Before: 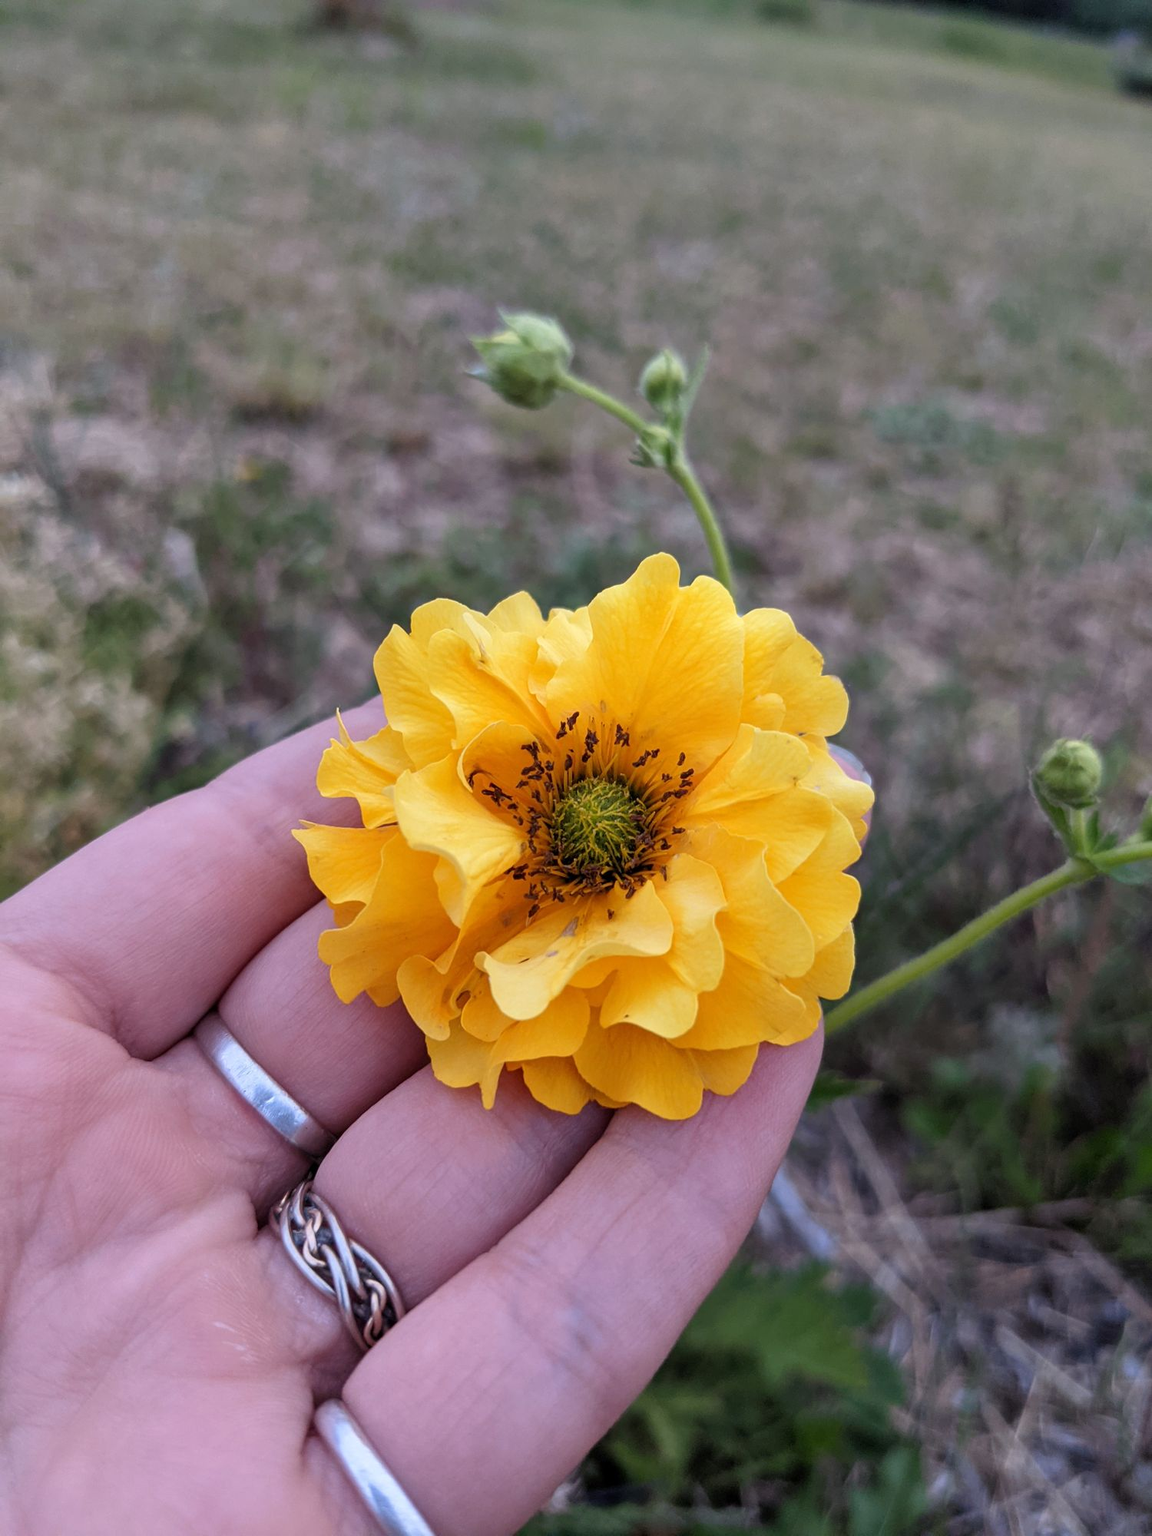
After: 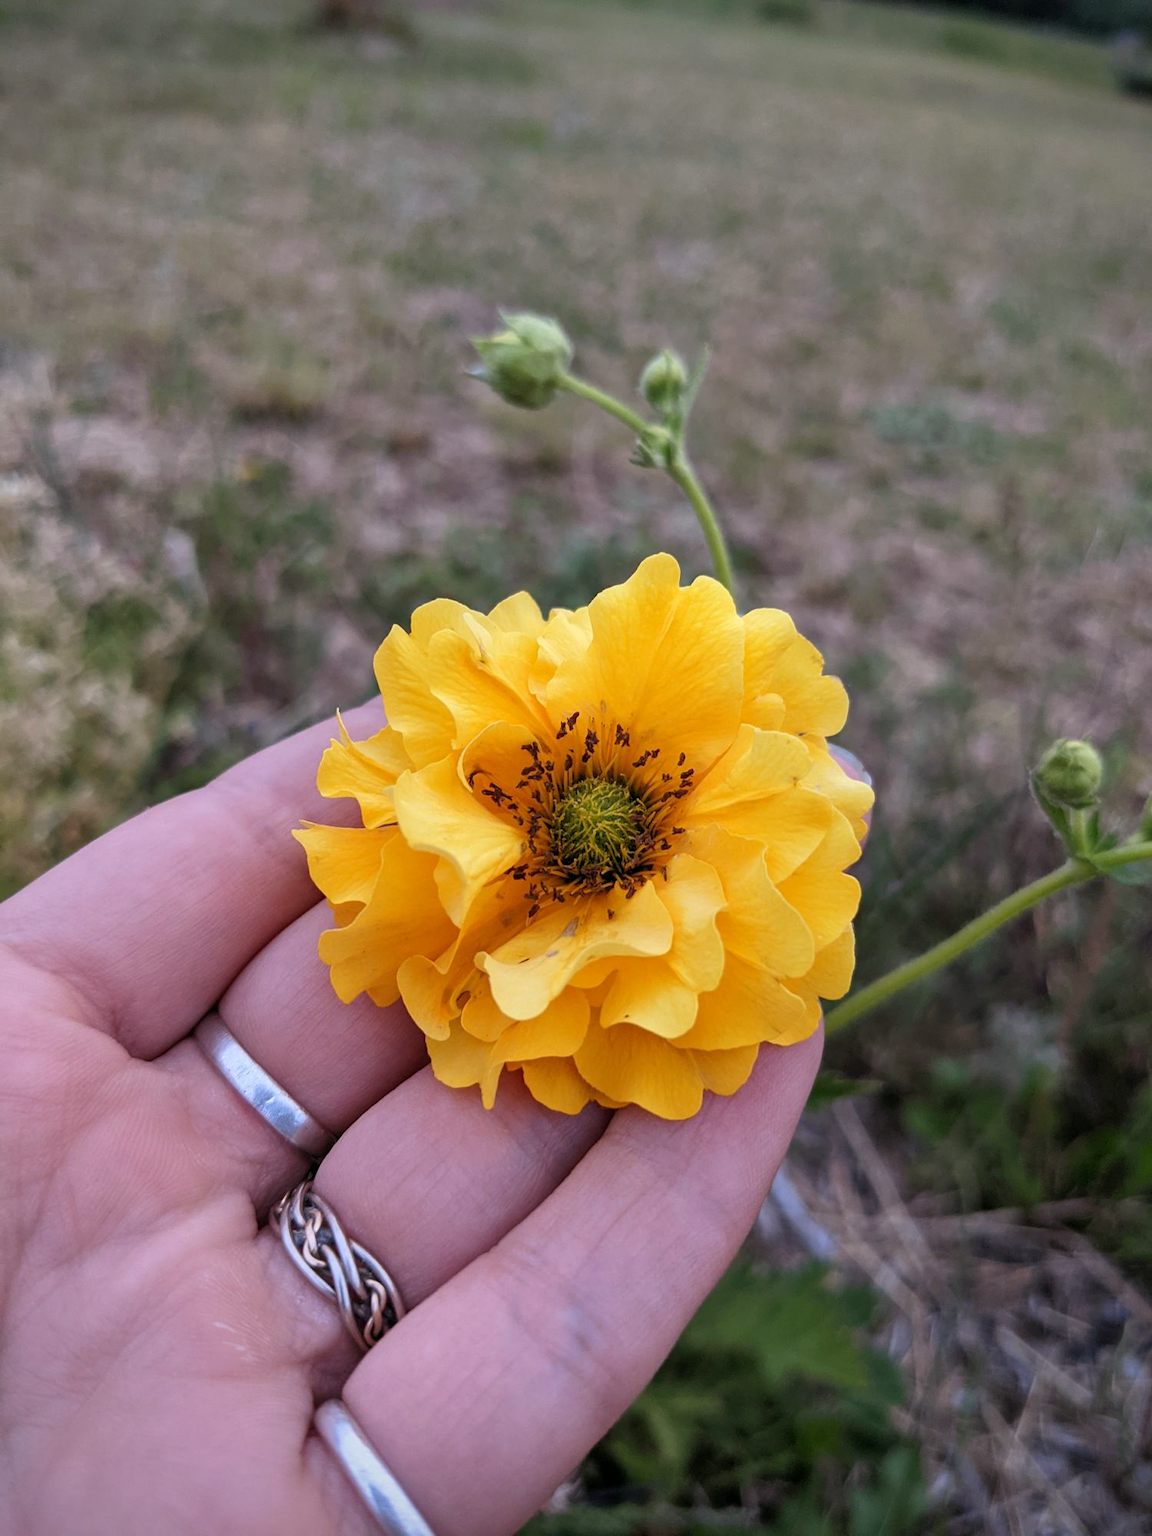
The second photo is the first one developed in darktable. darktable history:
vignetting: saturation 0, unbound false
color balance: mode lift, gamma, gain (sRGB), lift [1, 0.99, 1.01, 0.992], gamma [1, 1.037, 0.974, 0.963]
